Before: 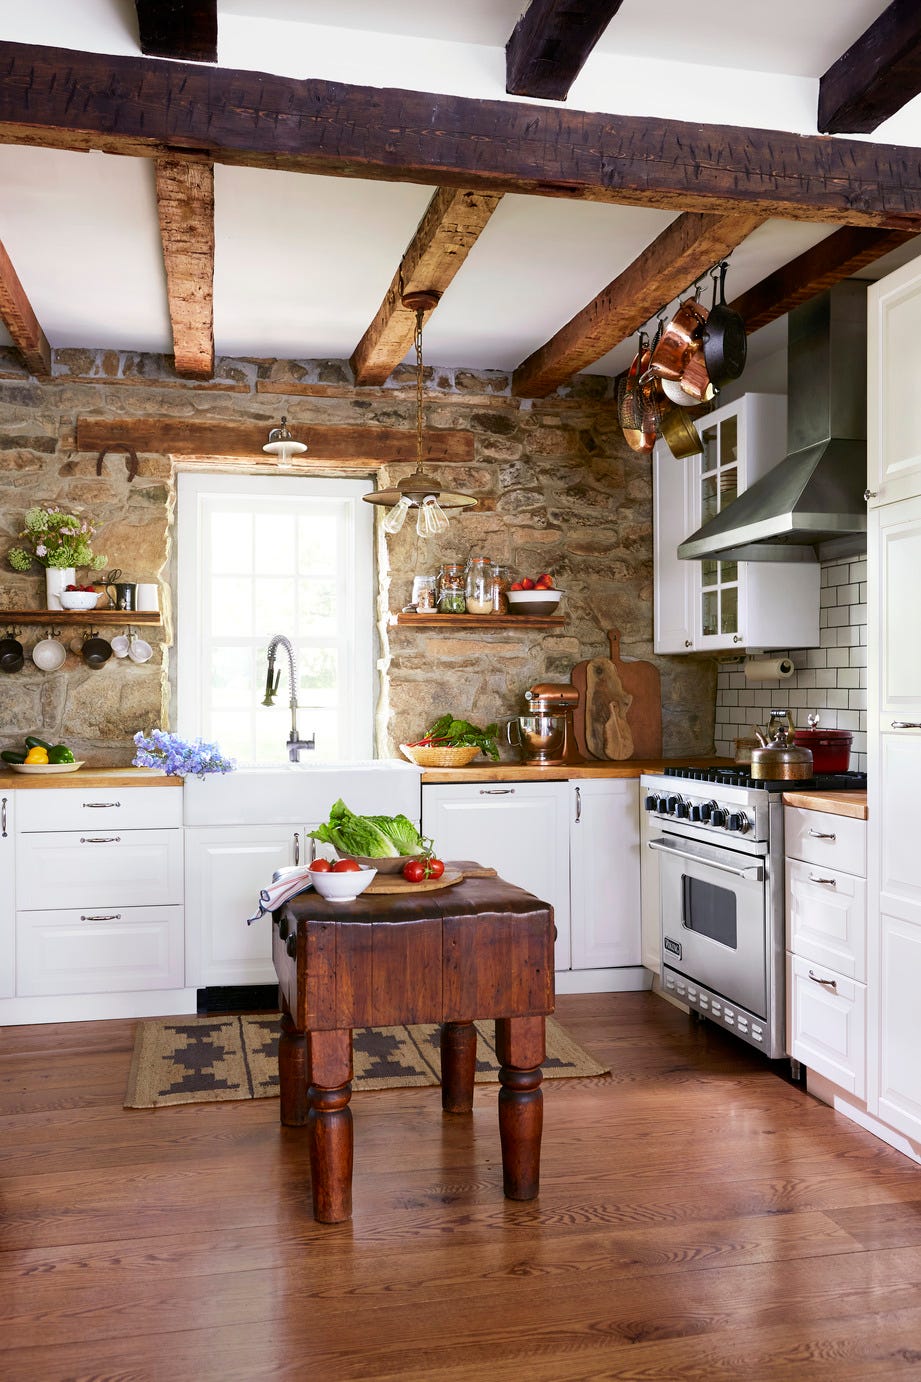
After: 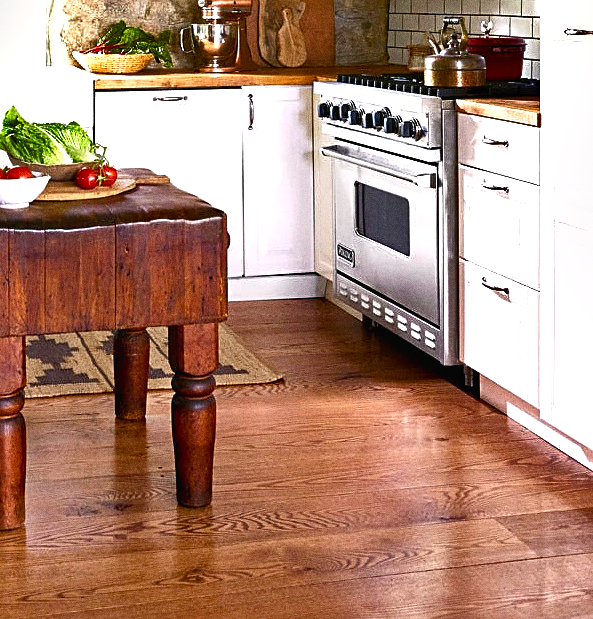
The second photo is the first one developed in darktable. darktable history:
exposure: black level correction 0.001, exposure 0.5 EV, compensate exposure bias true, compensate highlight preservation false
grain: coarseness 8.68 ISO, strength 31.94%
crop and rotate: left 35.509%, top 50.238%, bottom 4.934%
shadows and highlights: shadows 52.42, soften with gaussian
sharpen: on, module defaults
haze removal: strength 0.29, distance 0.25, compatibility mode true, adaptive false
color balance rgb: shadows lift › chroma 1%, shadows lift › hue 28.8°, power › hue 60°, highlights gain › chroma 1%, highlights gain › hue 60°, global offset › luminance 0.25%, perceptual saturation grading › highlights -20%, perceptual saturation grading › shadows 20%, perceptual brilliance grading › highlights 10%, perceptual brilliance grading › shadows -5%, global vibrance 19.67%
